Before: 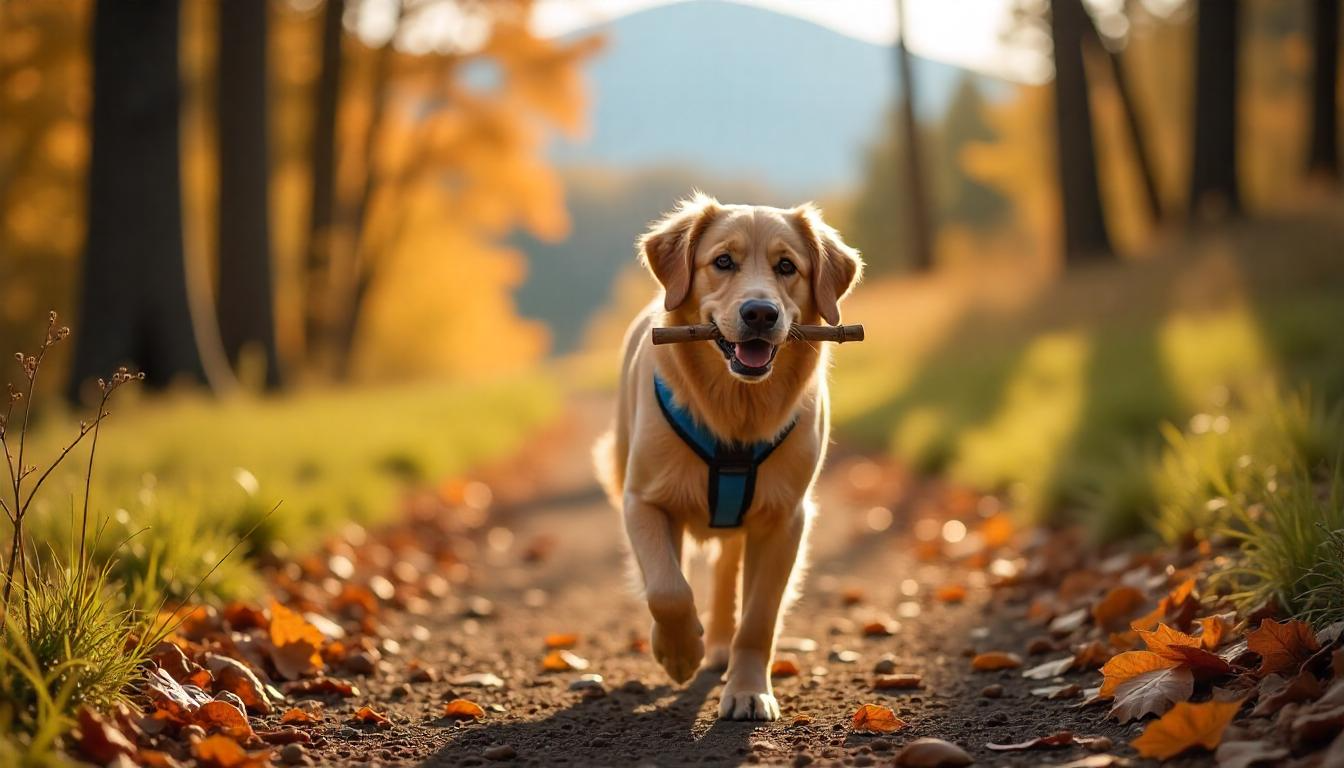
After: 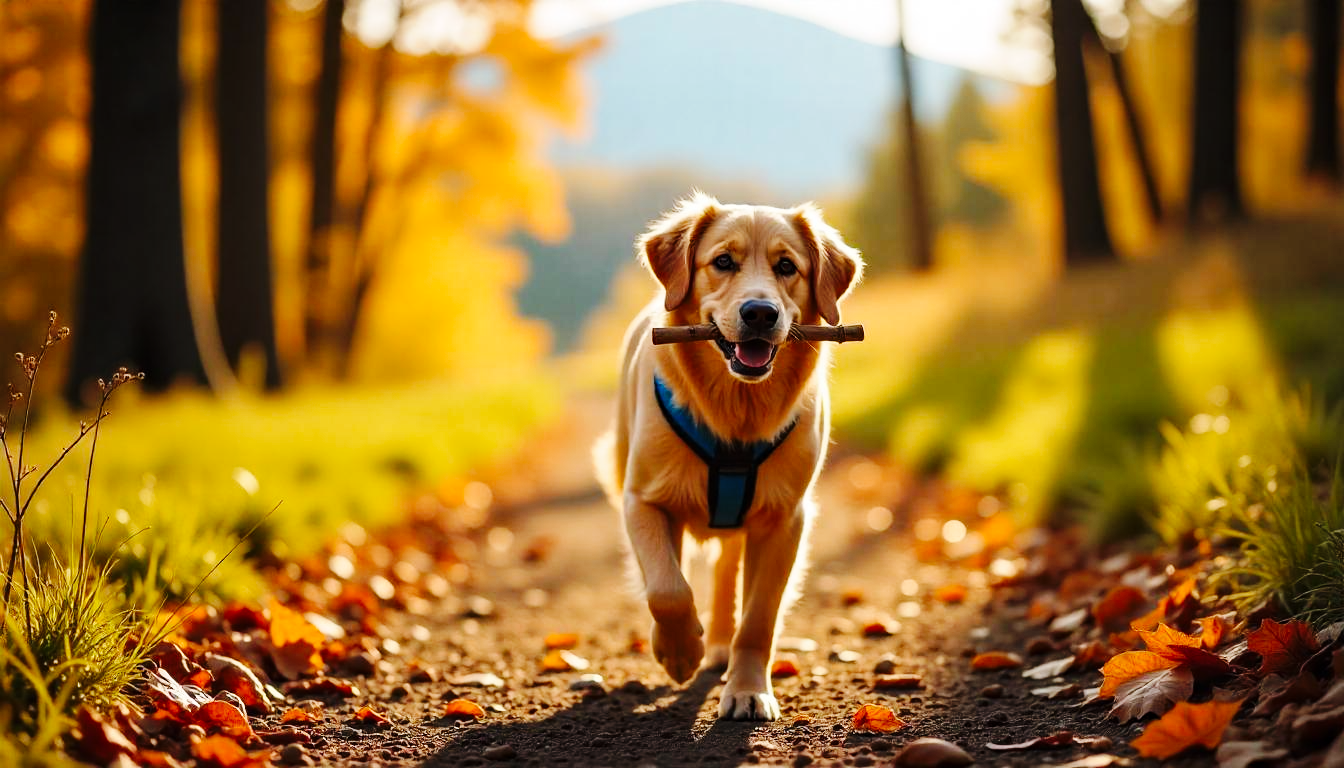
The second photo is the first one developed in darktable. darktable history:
base curve: curves: ch0 [(0, 0) (0.036, 0.025) (0.121, 0.166) (0.206, 0.329) (0.605, 0.79) (1, 1)], preserve colors none
haze removal: adaptive false
